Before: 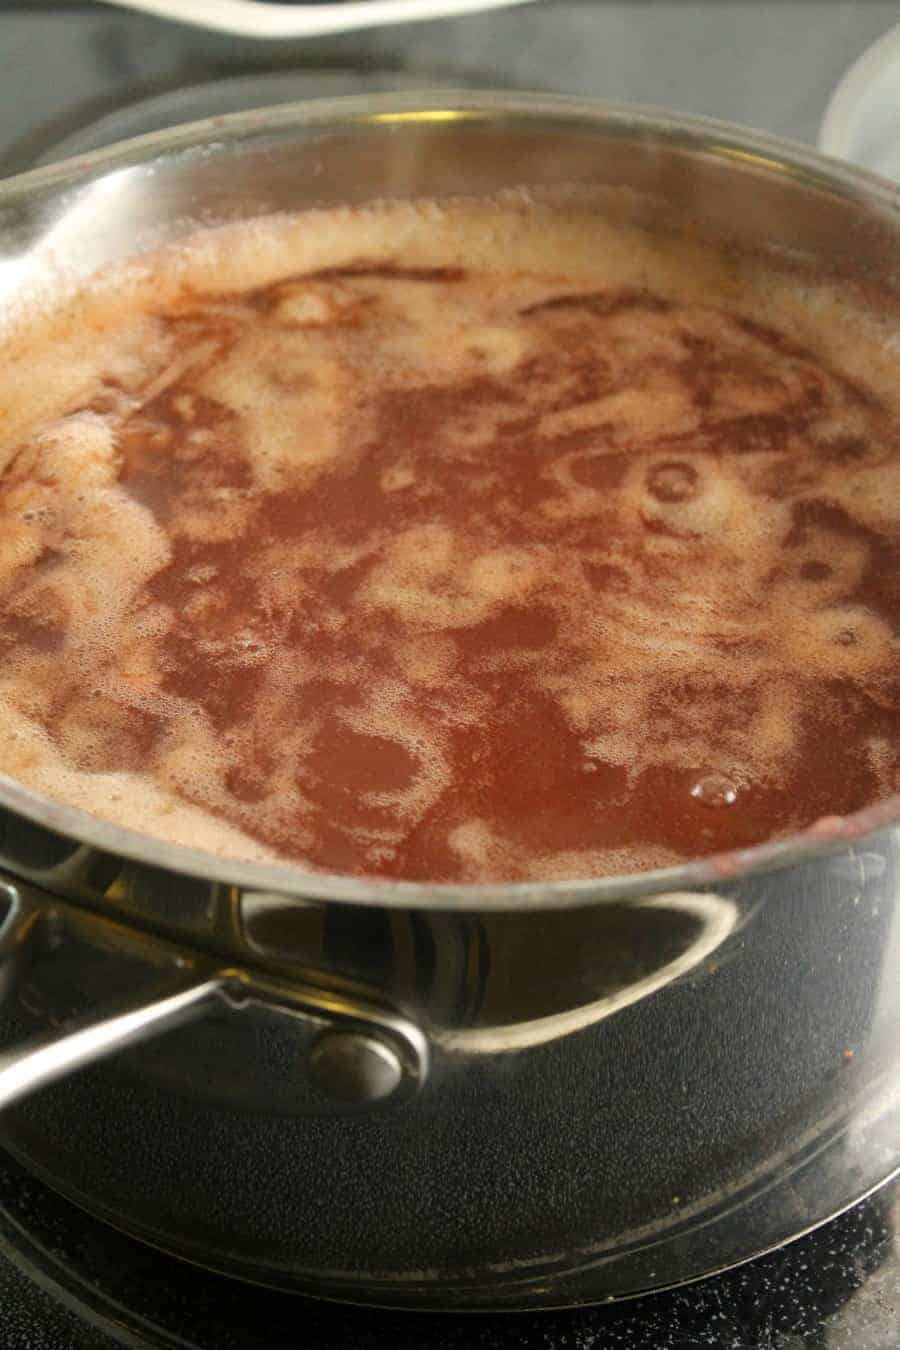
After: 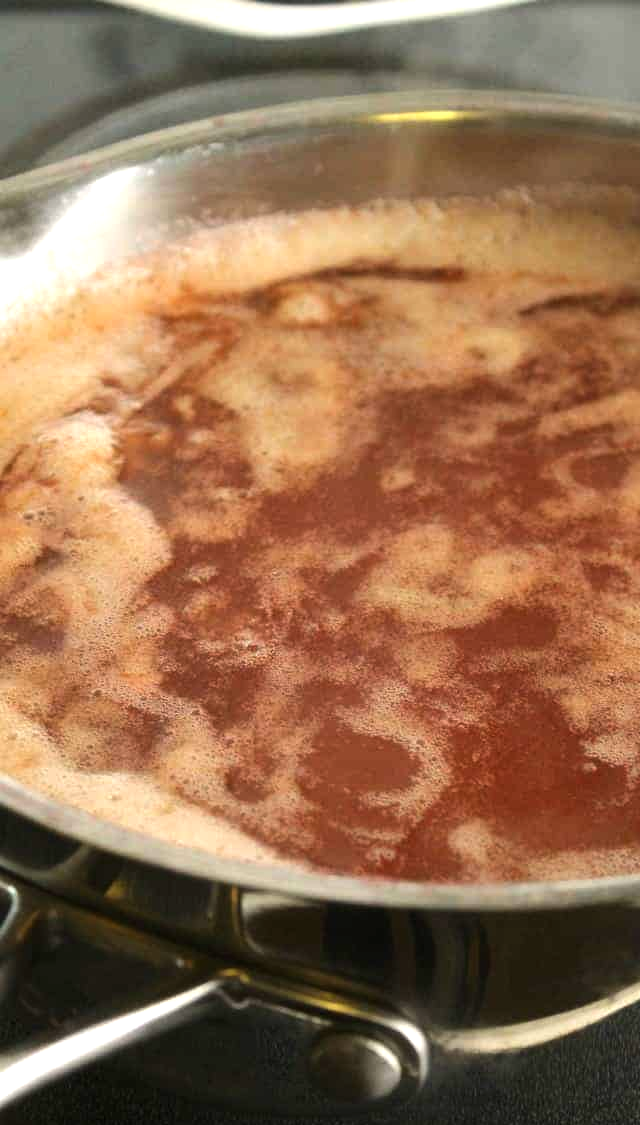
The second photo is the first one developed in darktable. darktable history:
tone equalizer: -8 EV -0.417 EV, -7 EV -0.389 EV, -6 EV -0.333 EV, -5 EV -0.222 EV, -3 EV 0.222 EV, -2 EV 0.333 EV, -1 EV 0.389 EV, +0 EV 0.417 EV, edges refinement/feathering 500, mask exposure compensation -1.57 EV, preserve details no
crop: right 28.885%, bottom 16.626%
